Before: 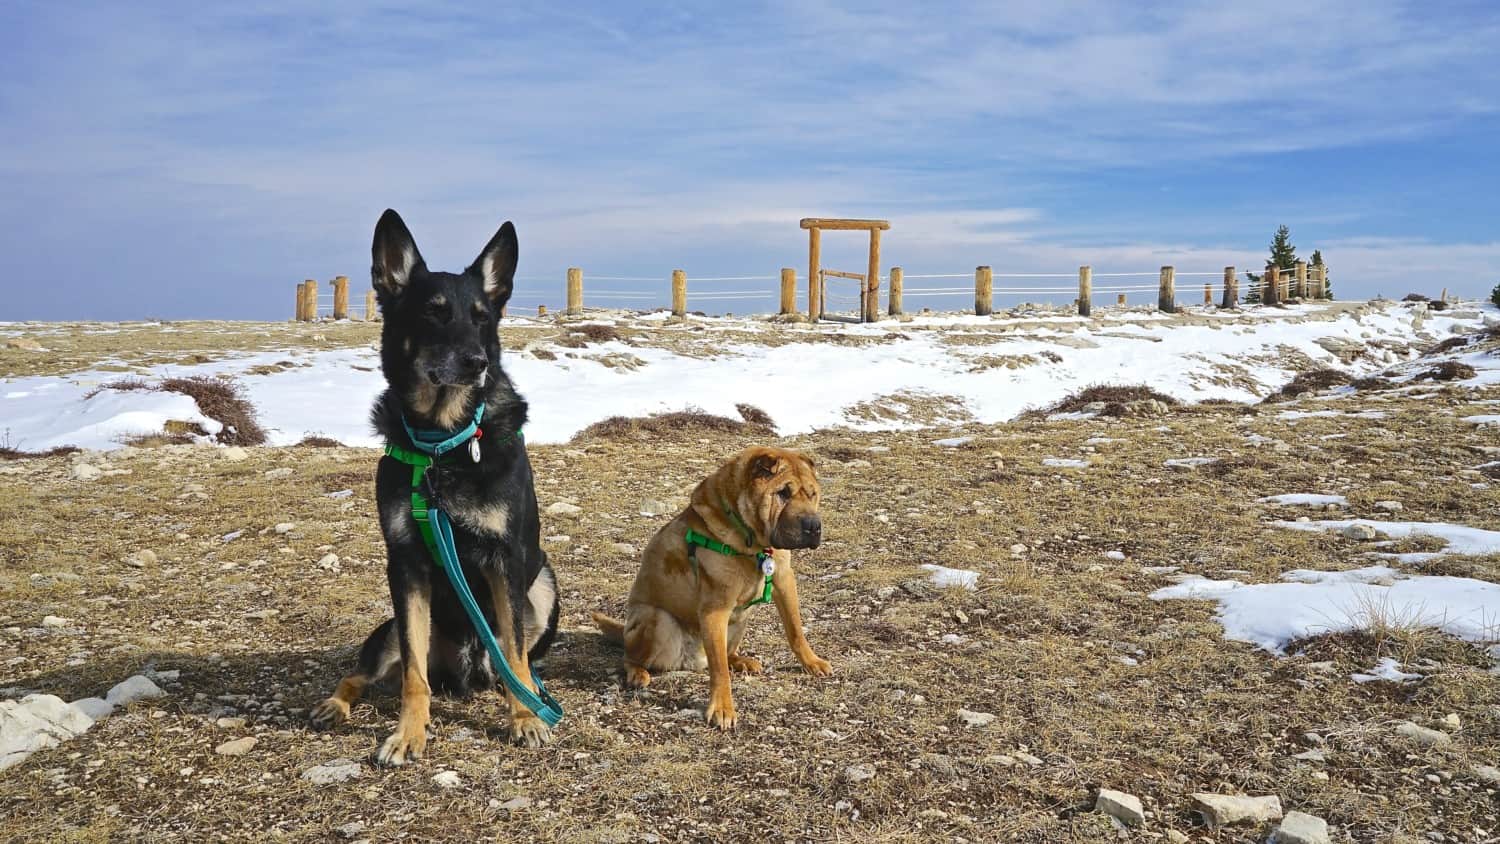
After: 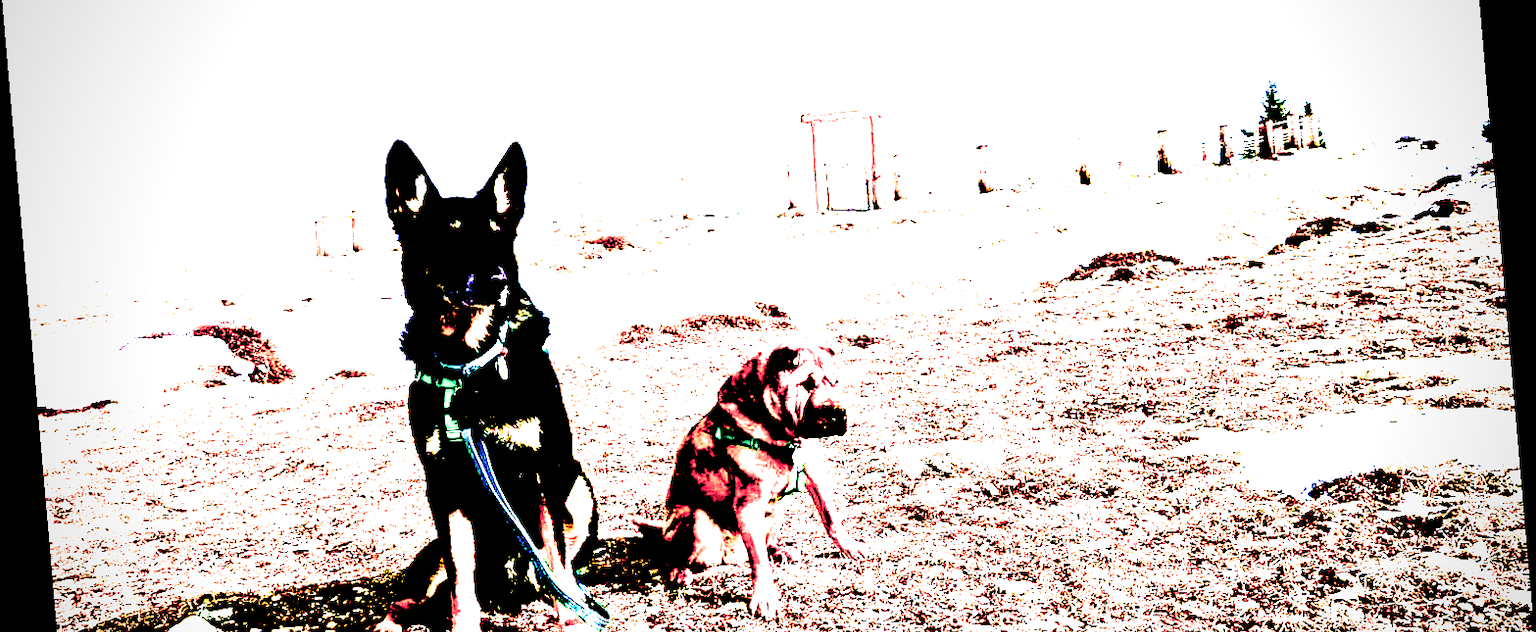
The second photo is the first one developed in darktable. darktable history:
exposure: black level correction 0.1, exposure 3 EV, compensate highlight preservation false
local contrast: mode bilateral grid, contrast 20, coarseness 50, detail 120%, midtone range 0.2
grain: coarseness 0.09 ISO, strength 40%
crop: top 16.727%, bottom 16.727%
rotate and perspective: rotation -4.98°, automatic cropping off
contrast brightness saturation: contrast 0.15, brightness 0.05
filmic rgb: threshold 3 EV, hardness 4.17, latitude 50%, contrast 1.1, preserve chrominance max RGB, color science v6 (2022), contrast in shadows safe, contrast in highlights safe, enable highlight reconstruction true
vignetting: width/height ratio 1.094
